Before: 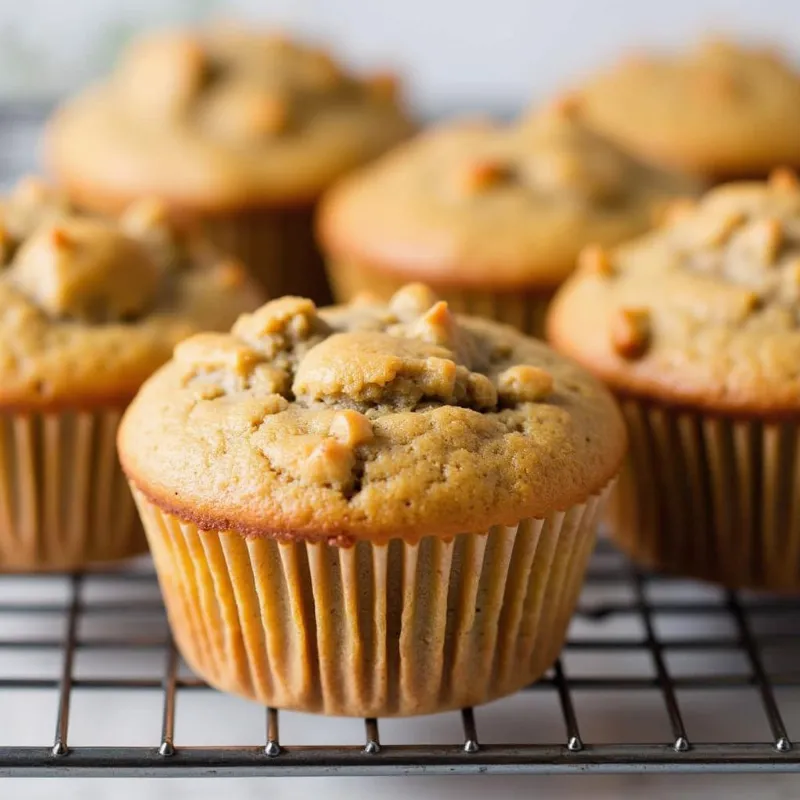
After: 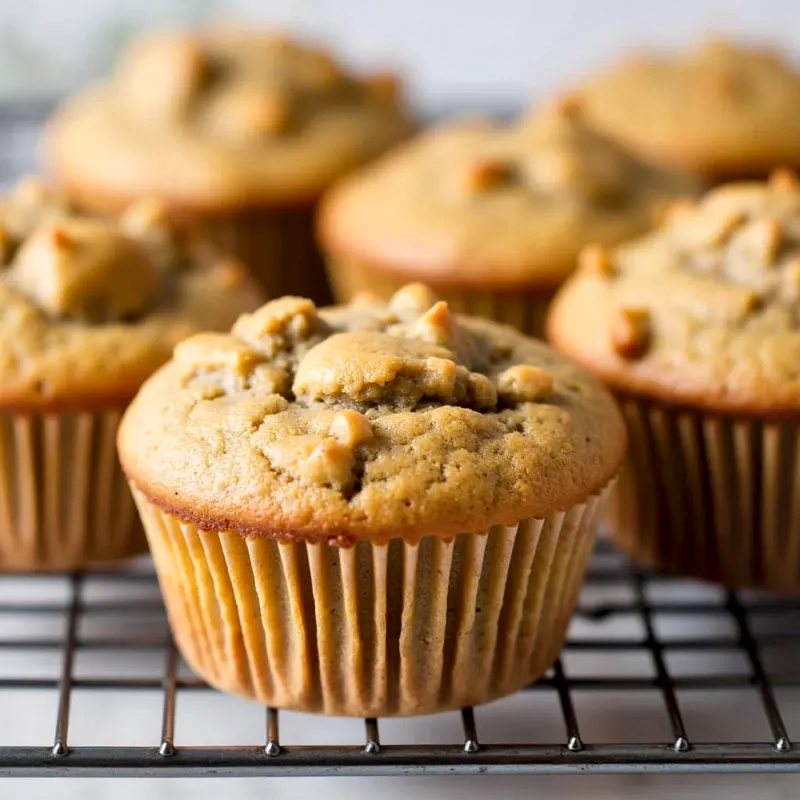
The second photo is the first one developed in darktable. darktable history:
local contrast: mode bilateral grid, contrast 20, coarseness 51, detail 149%, midtone range 0.2
